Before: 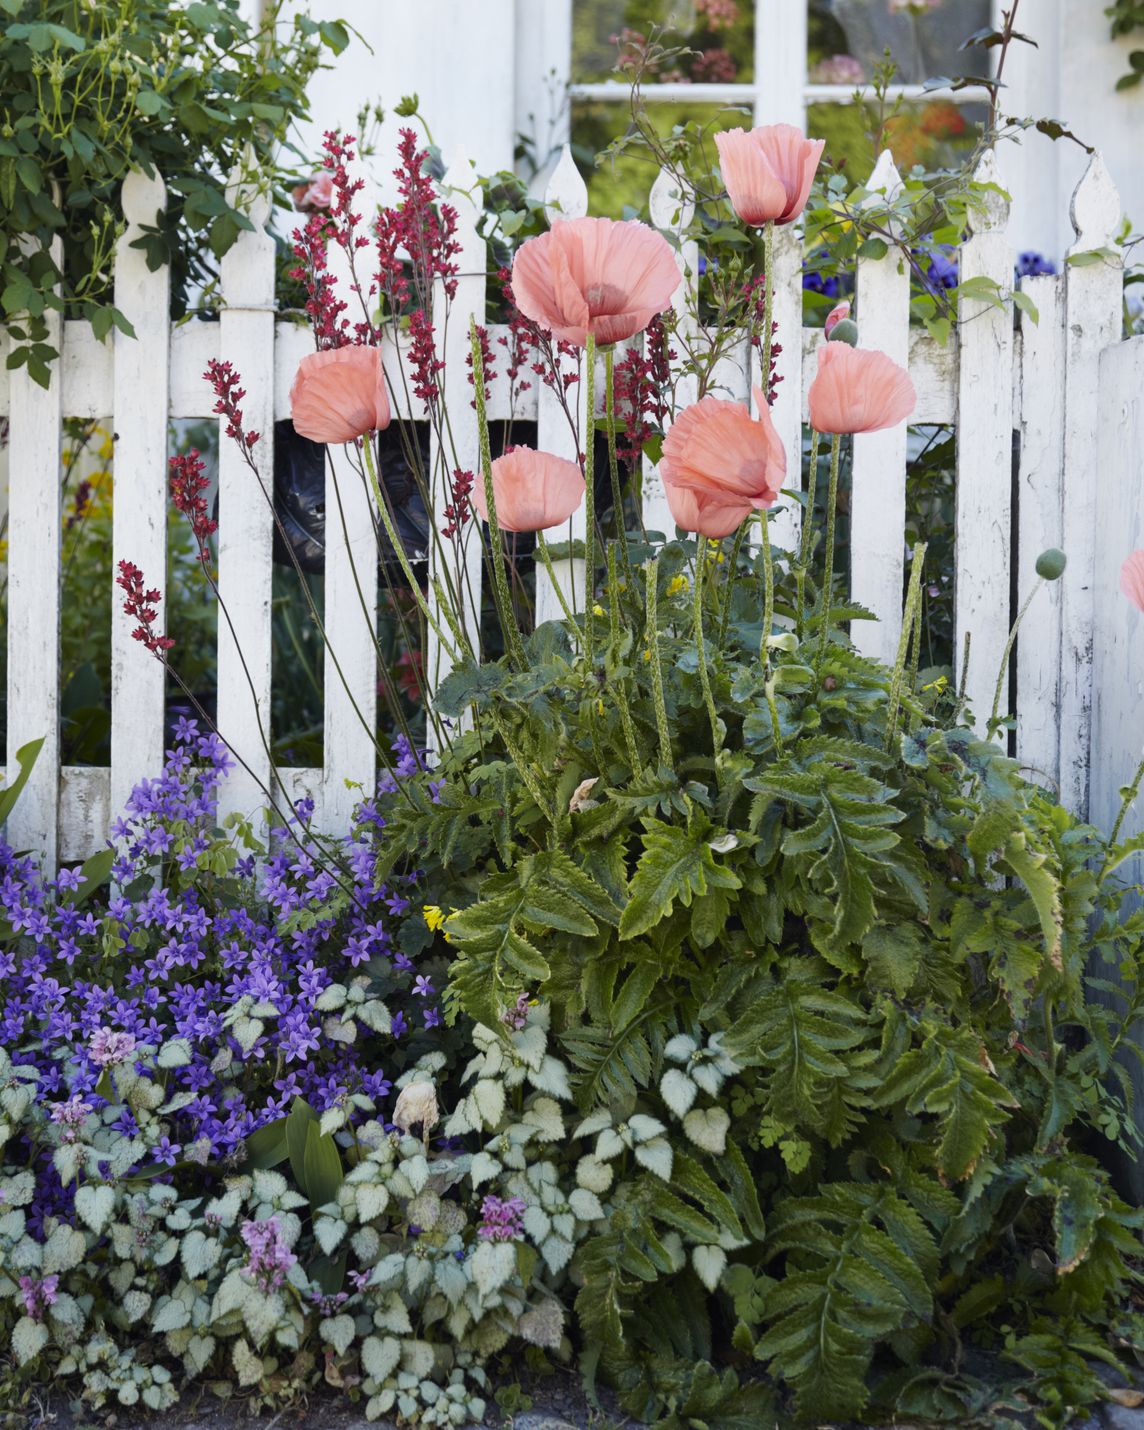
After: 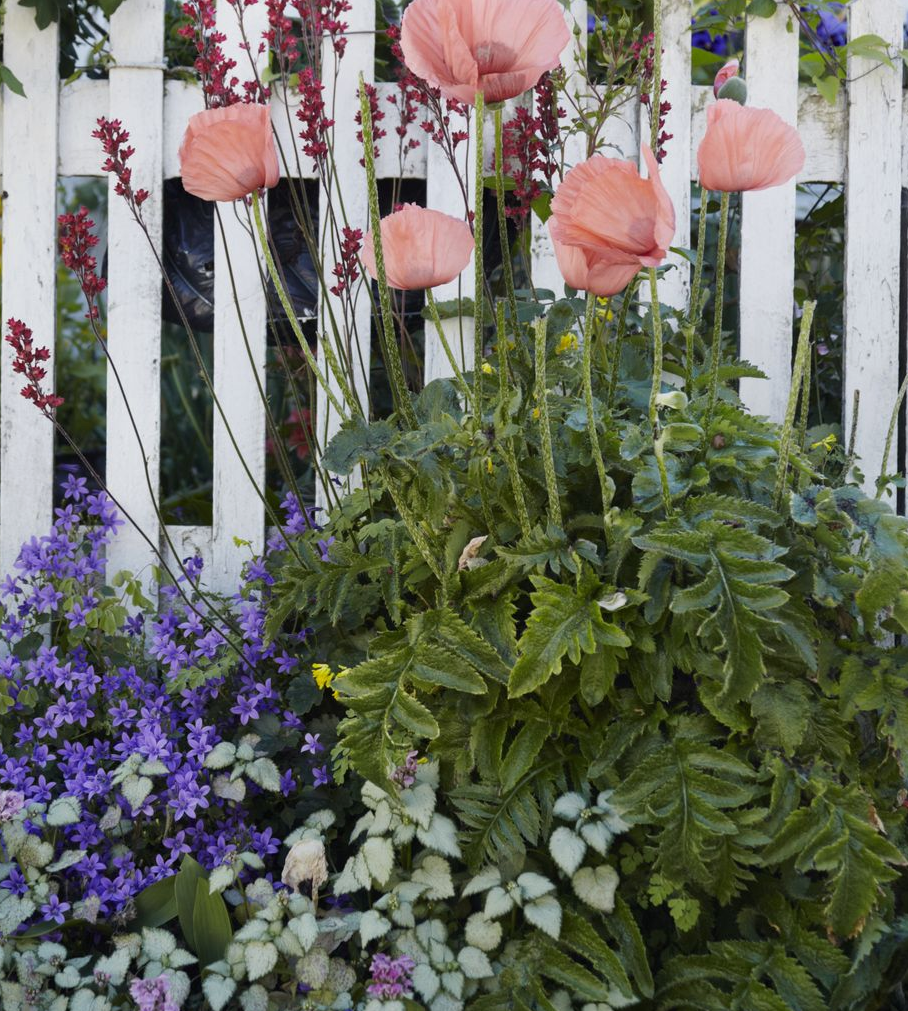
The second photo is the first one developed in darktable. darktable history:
crop: left 9.712%, top 16.928%, right 10.845%, bottom 12.332%
exposure: exposure -0.116 EV, compensate exposure bias true, compensate highlight preservation false
